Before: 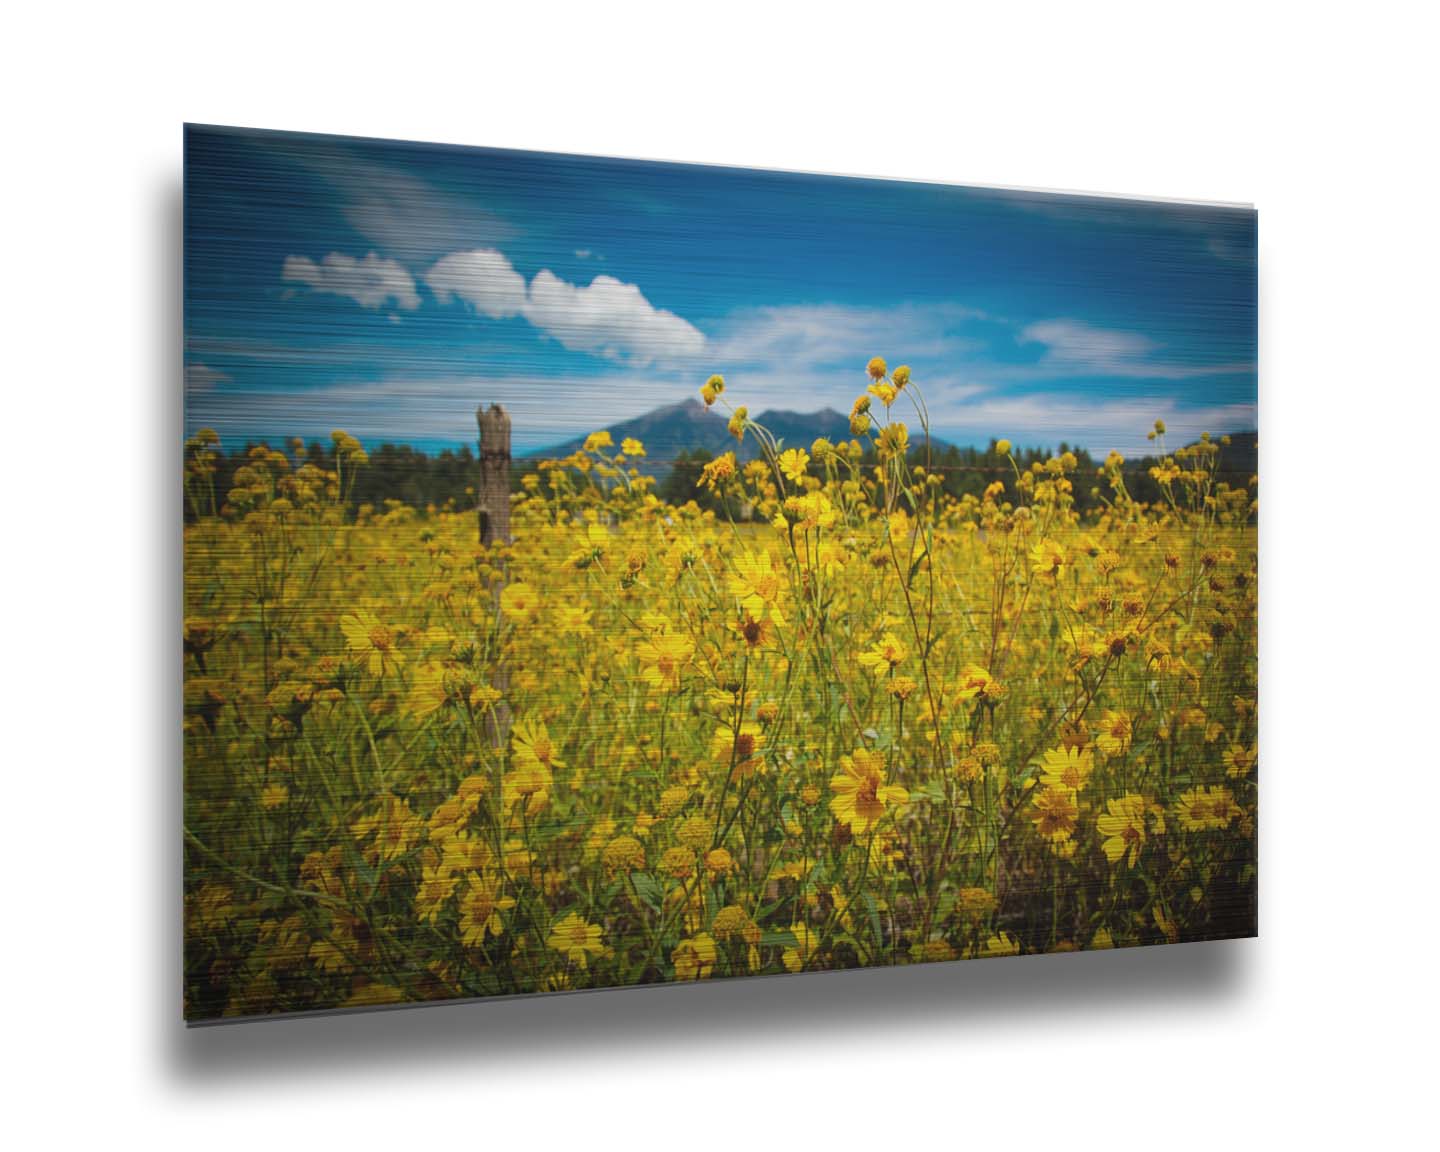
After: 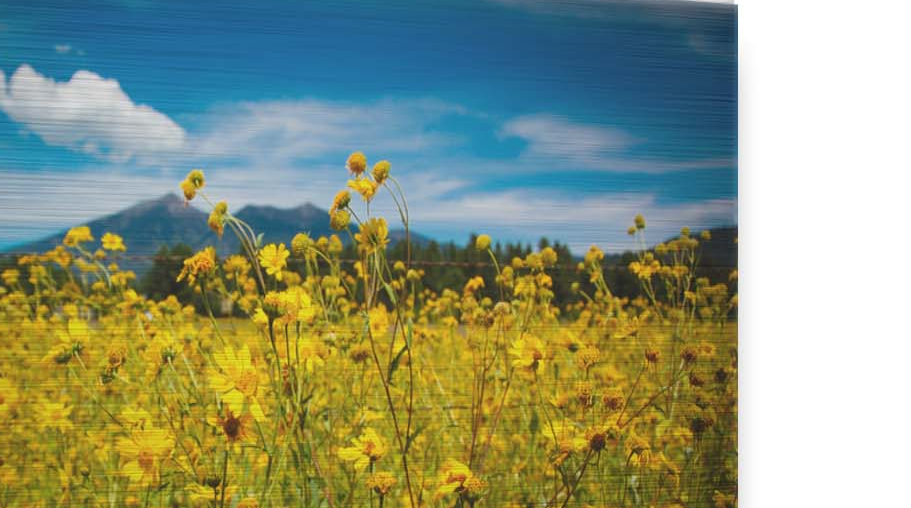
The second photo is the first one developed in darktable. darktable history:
crop: left 36.166%, top 17.859%, right 0.527%, bottom 37.972%
